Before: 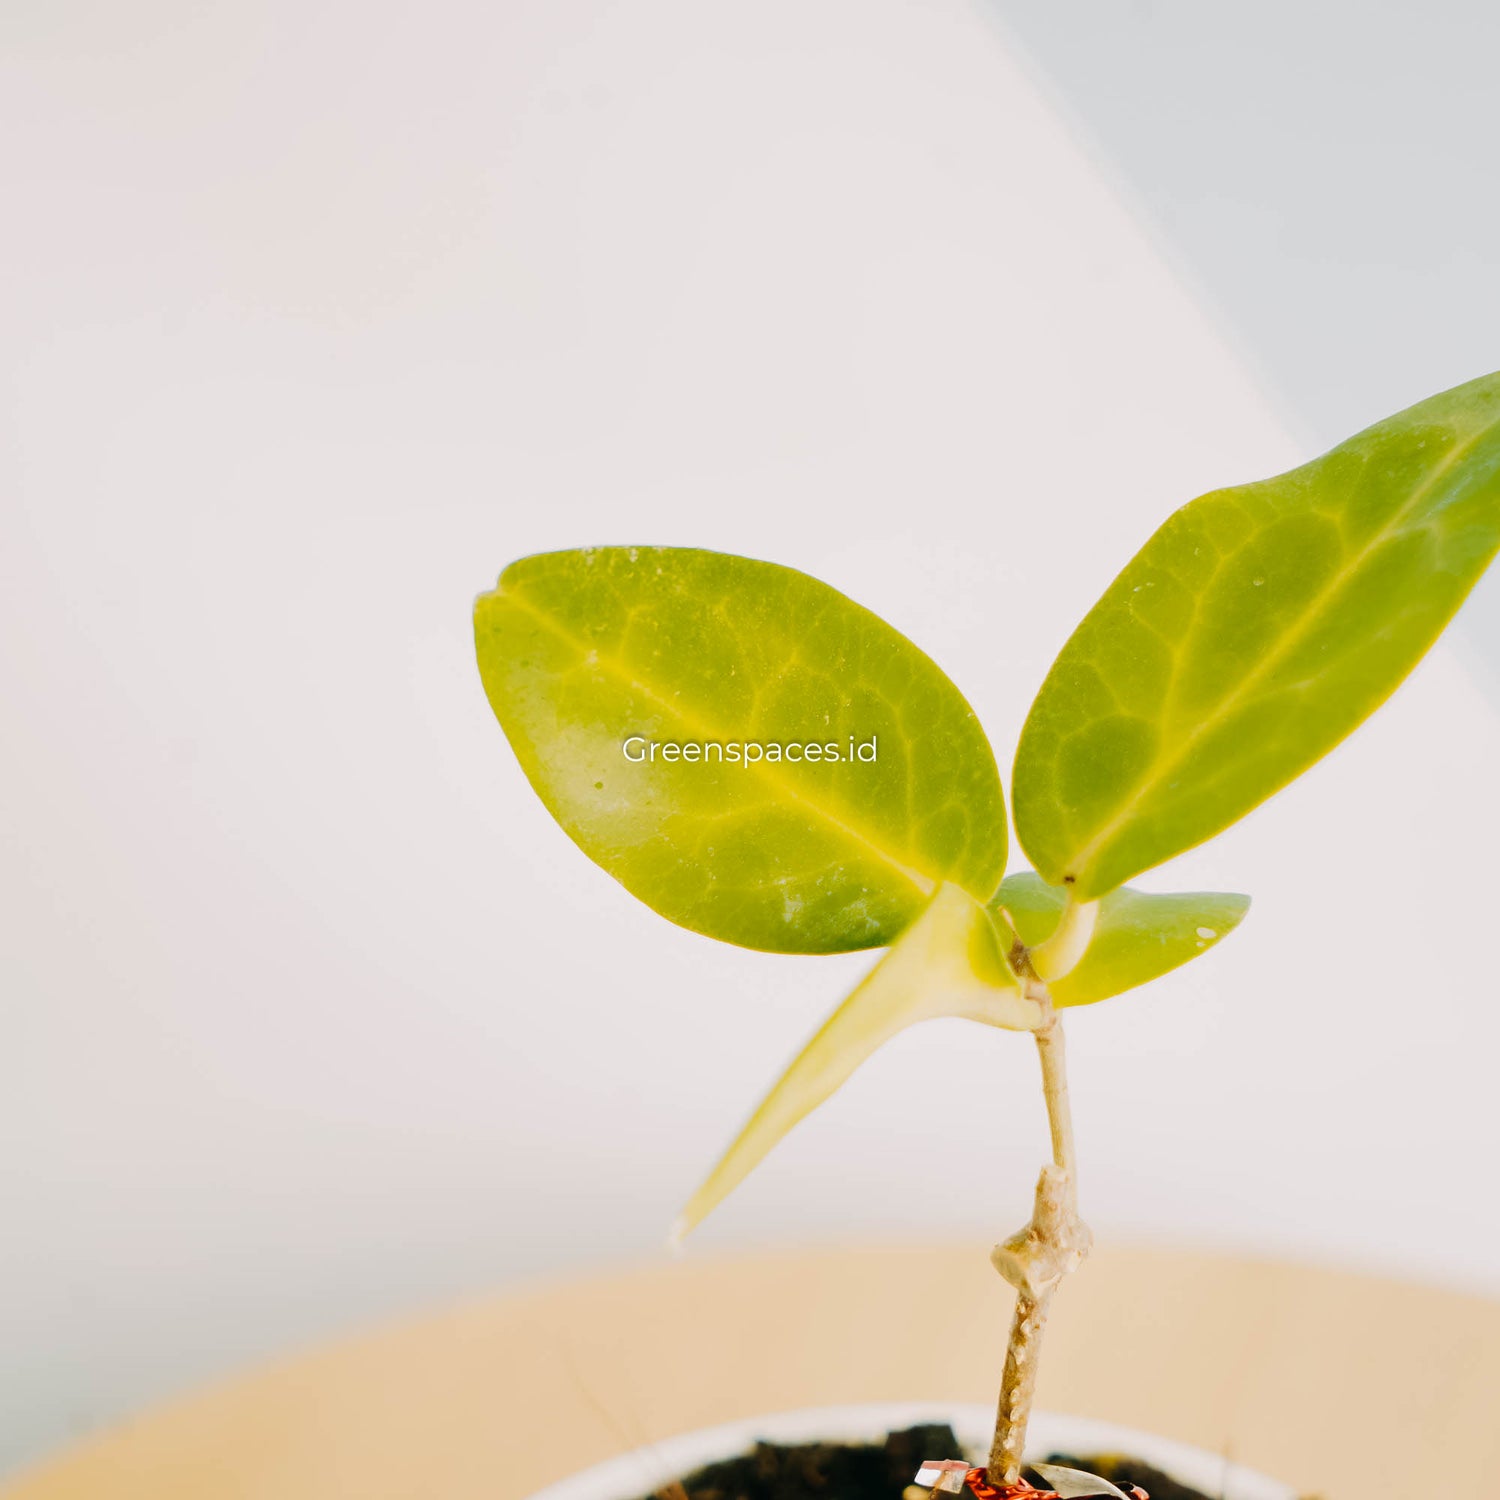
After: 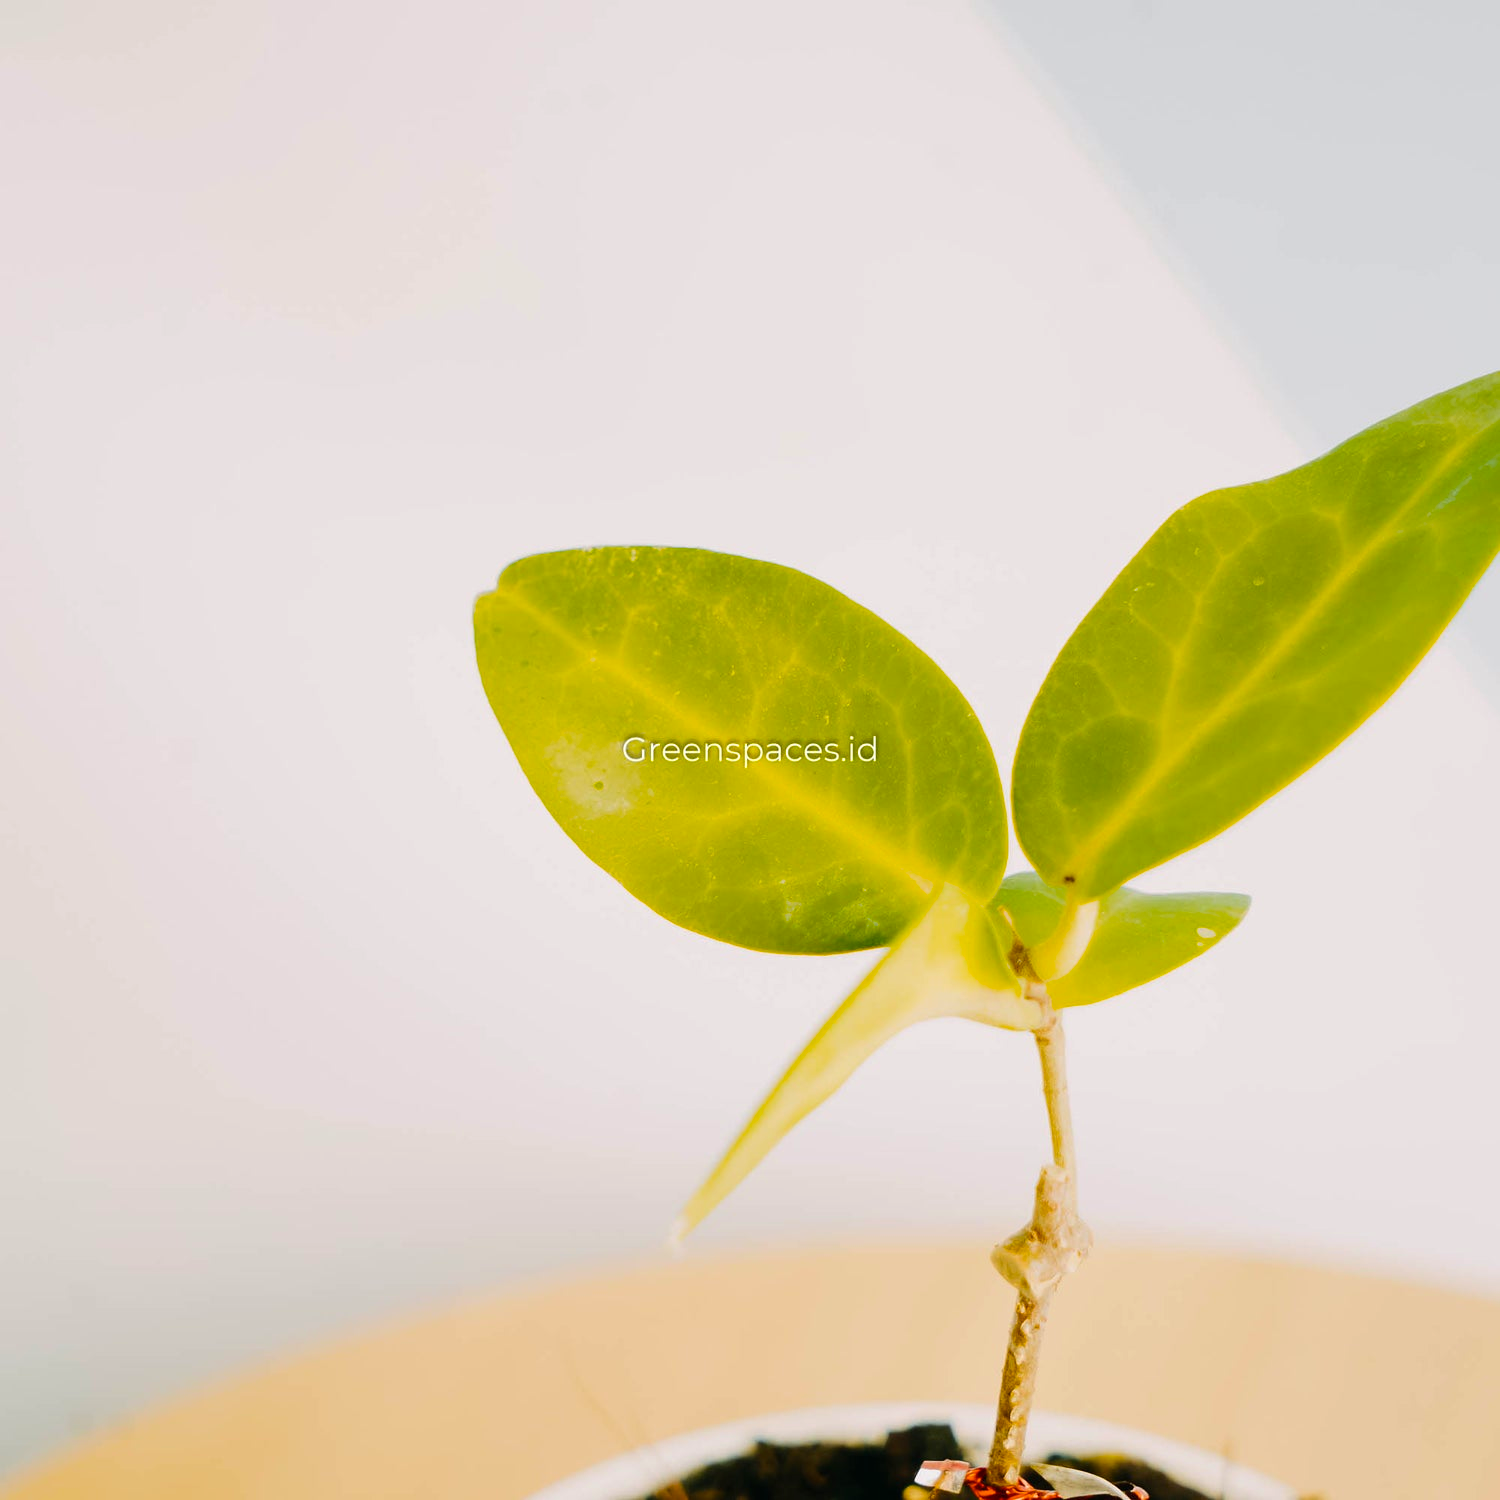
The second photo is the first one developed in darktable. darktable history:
color balance rgb: shadows lift › luminance -20.267%, perceptual saturation grading › global saturation 19.91%, global vibrance 20%
